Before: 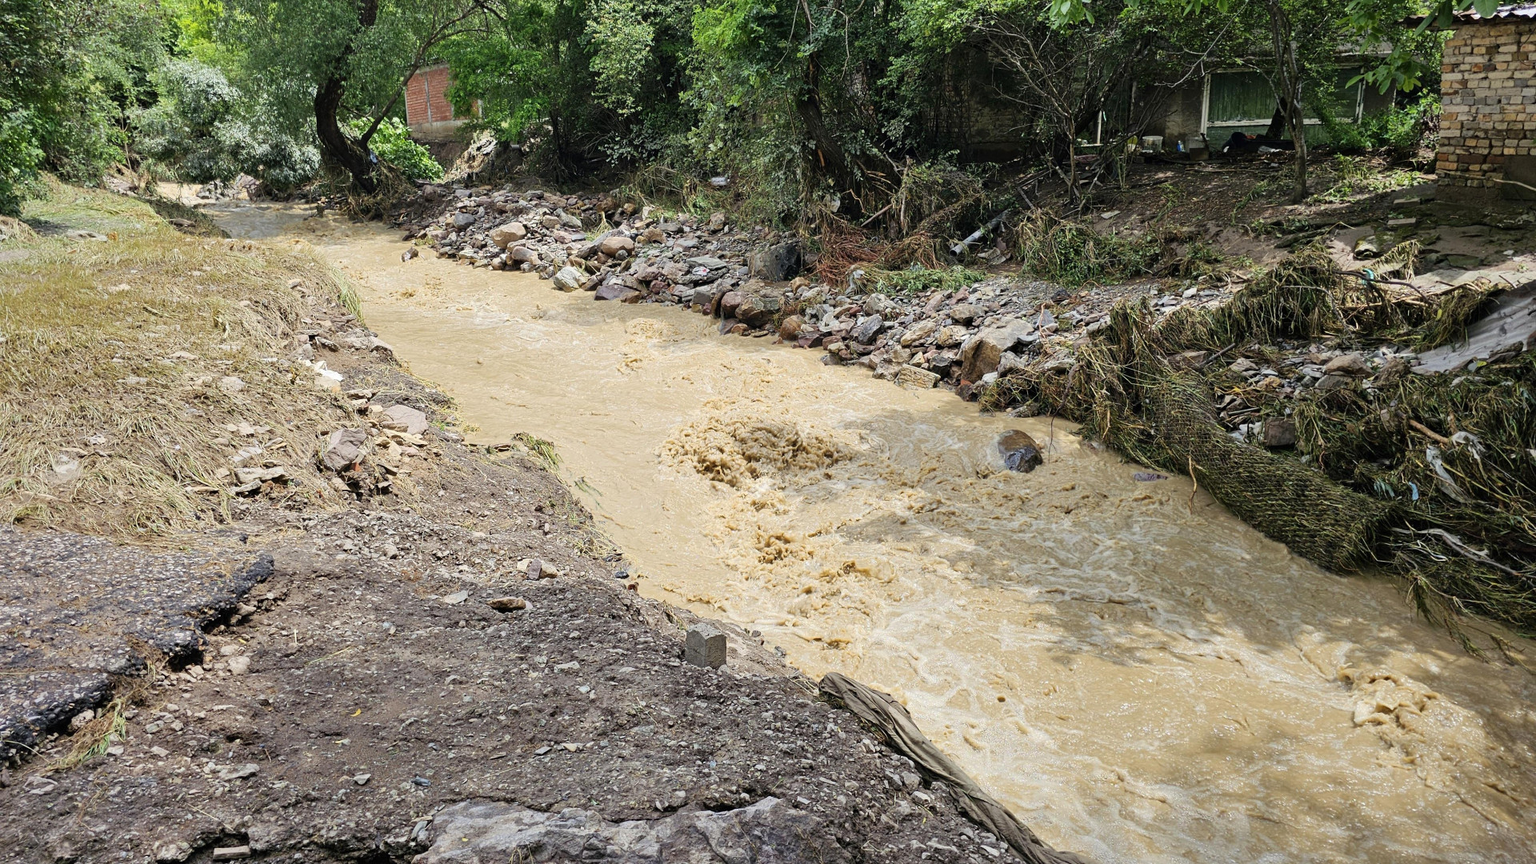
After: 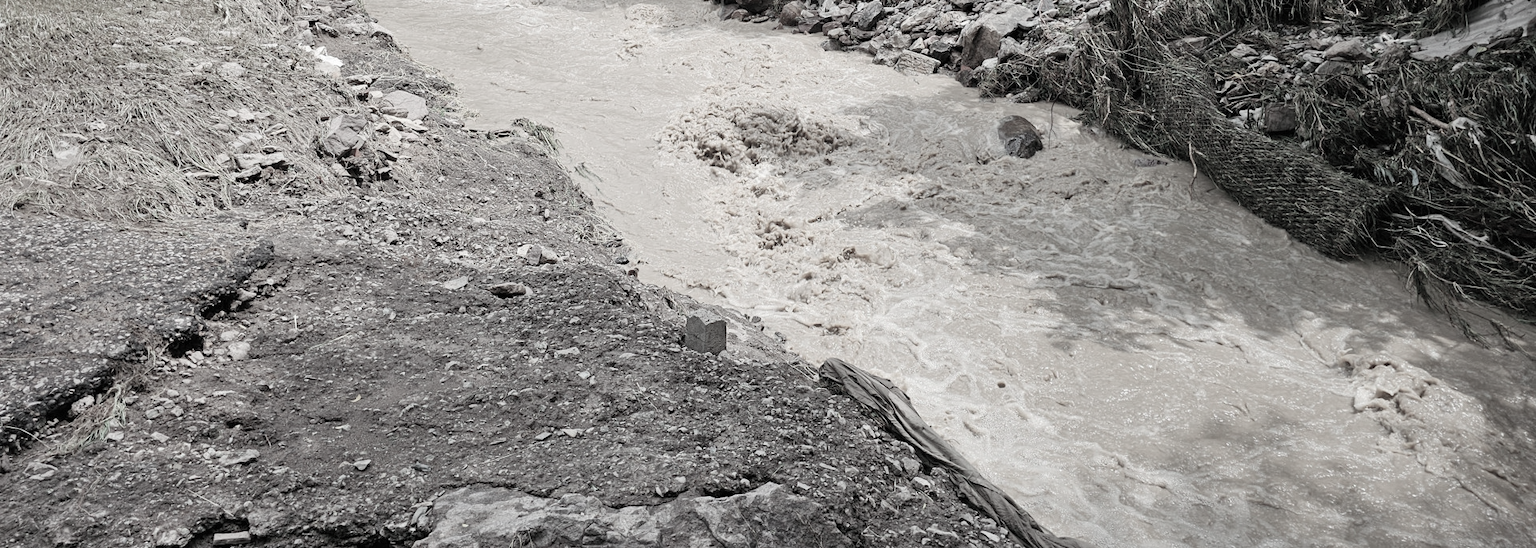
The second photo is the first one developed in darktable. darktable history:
crop and rotate: top 36.435%
color contrast: green-magenta contrast 0.3, blue-yellow contrast 0.15
